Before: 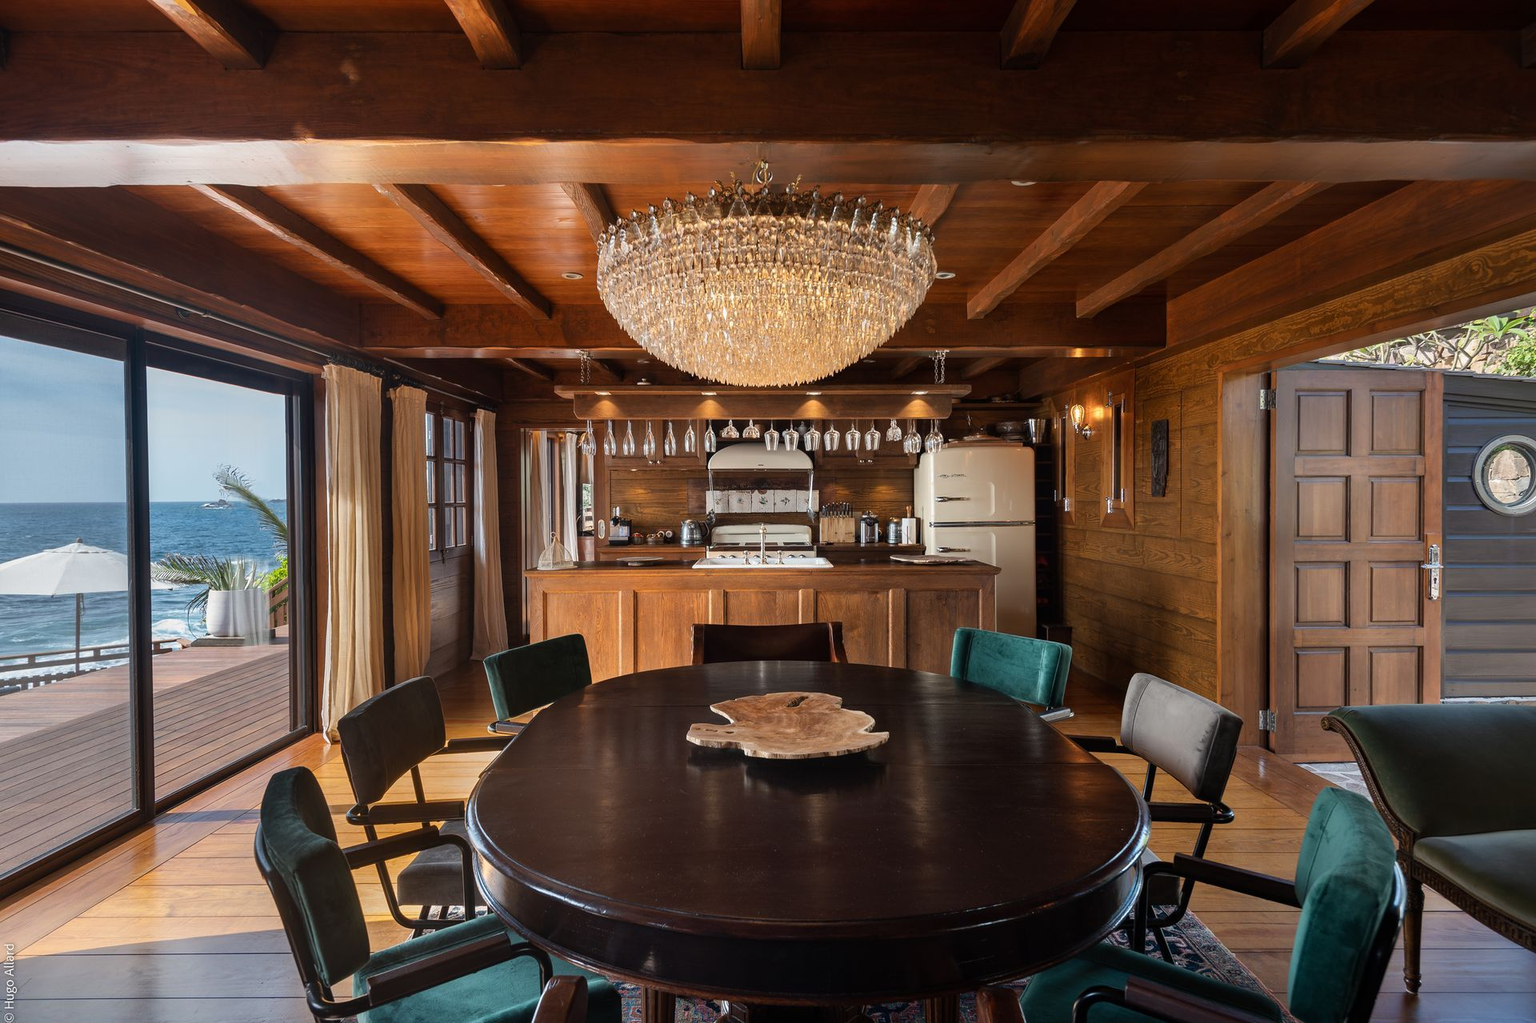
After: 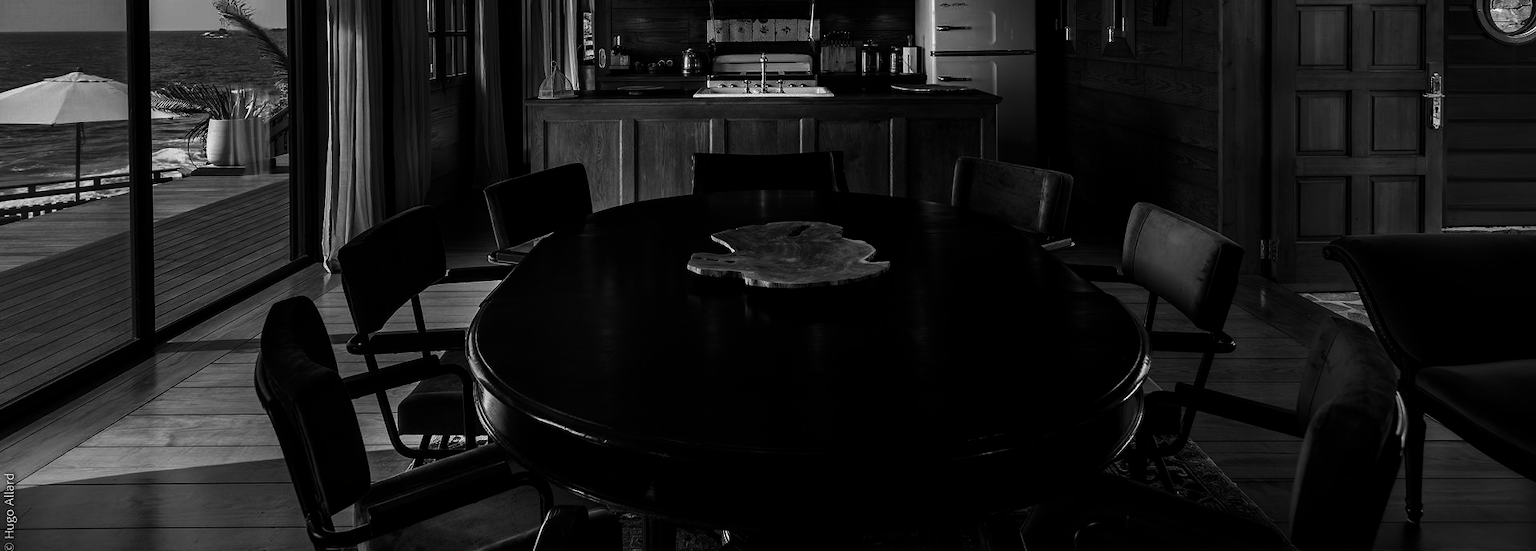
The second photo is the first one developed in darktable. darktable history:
contrast brightness saturation: contrast 0.023, brightness -1, saturation -0.997
crop and rotate: top 46.059%, right 0.071%
